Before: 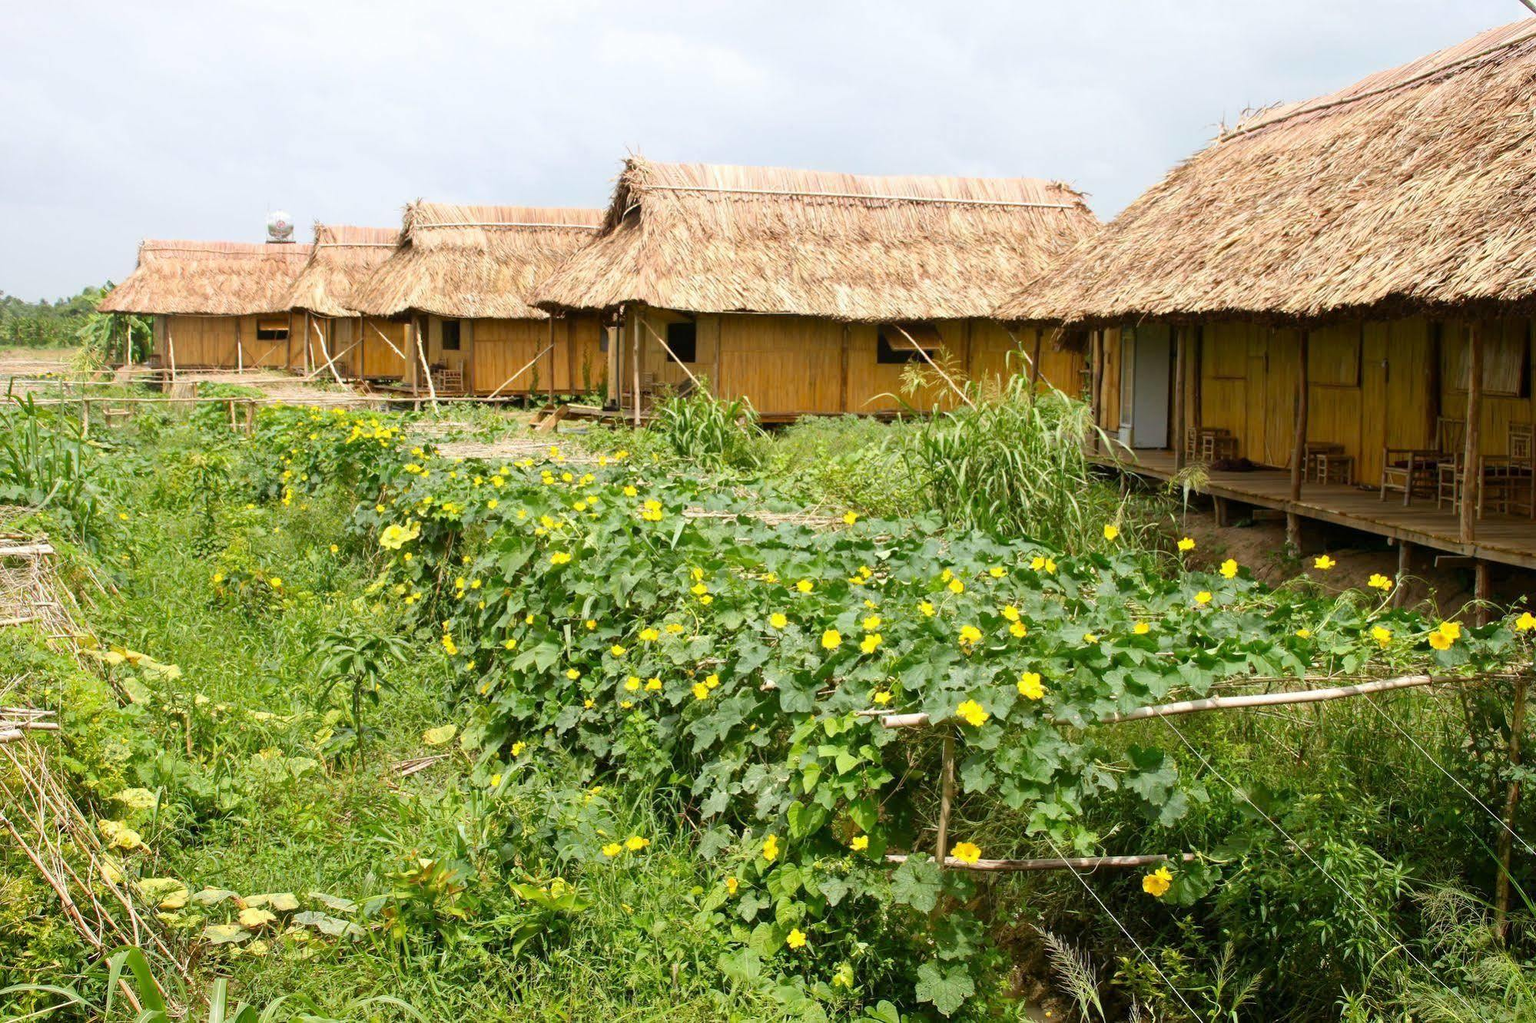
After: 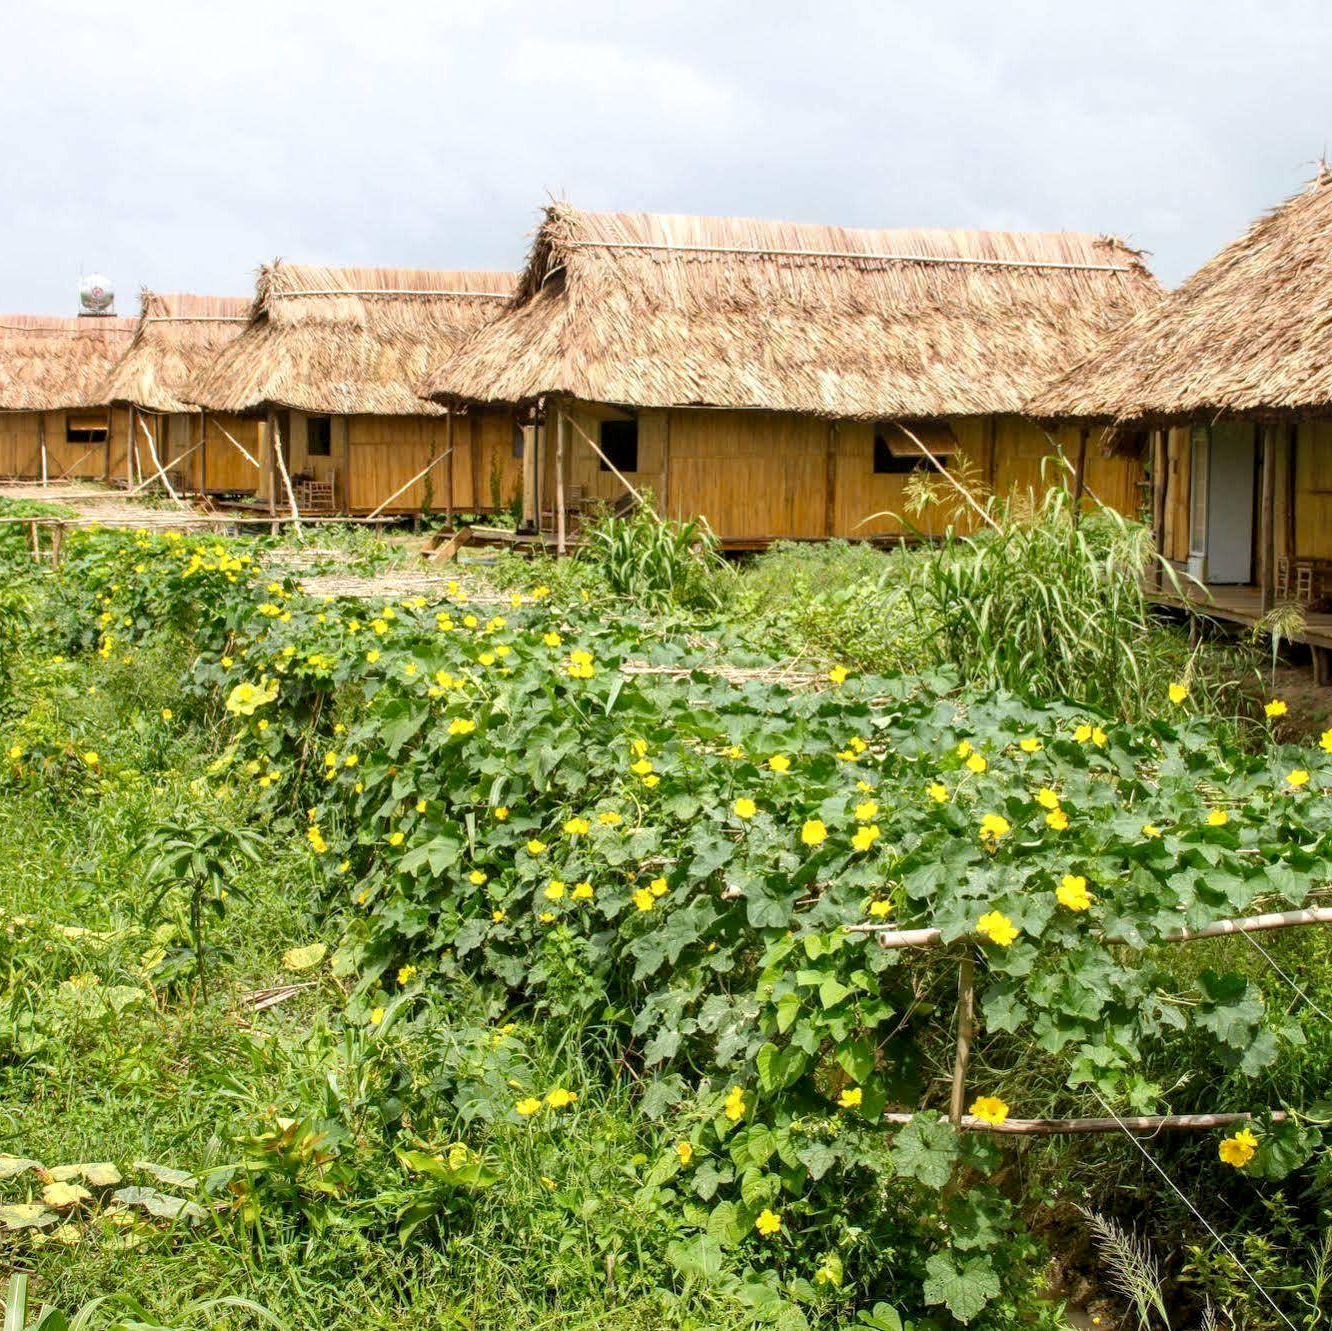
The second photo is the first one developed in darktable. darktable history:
crop and rotate: left 13.409%, right 19.924%
local contrast: detail 130%
